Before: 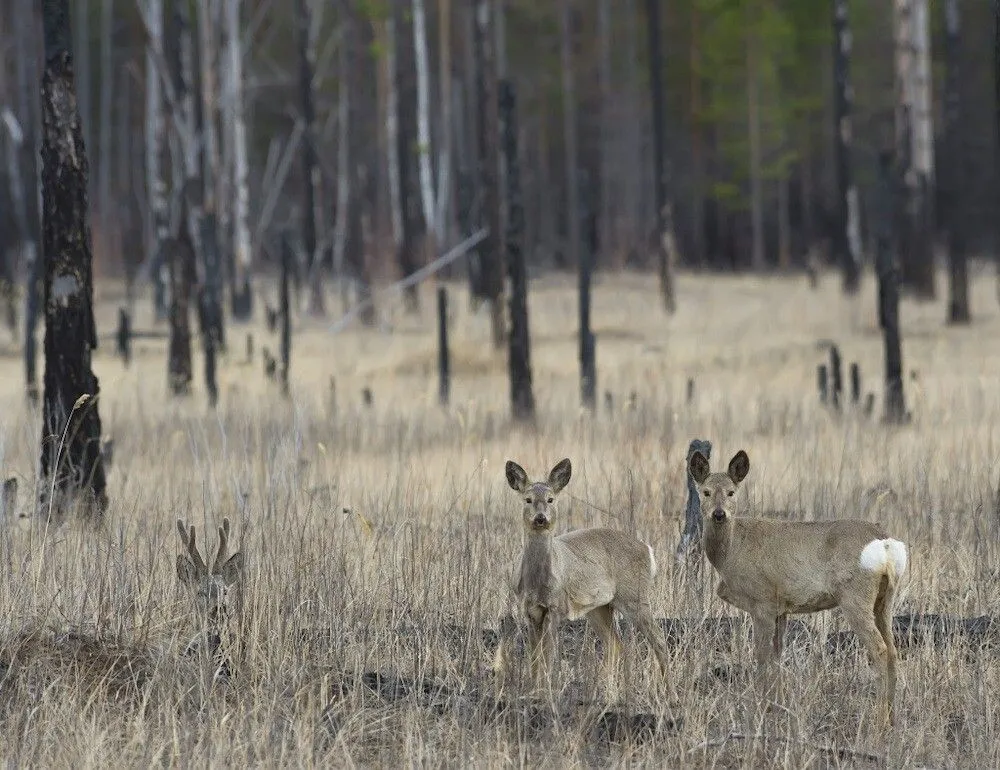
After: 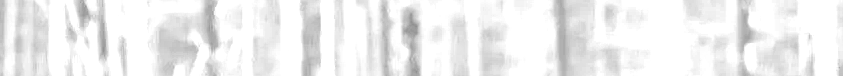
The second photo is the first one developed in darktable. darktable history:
white balance: red 8, blue 8
monochrome: on, module defaults
crop and rotate: left 9.644%, top 9.491%, right 6.021%, bottom 80.509%
